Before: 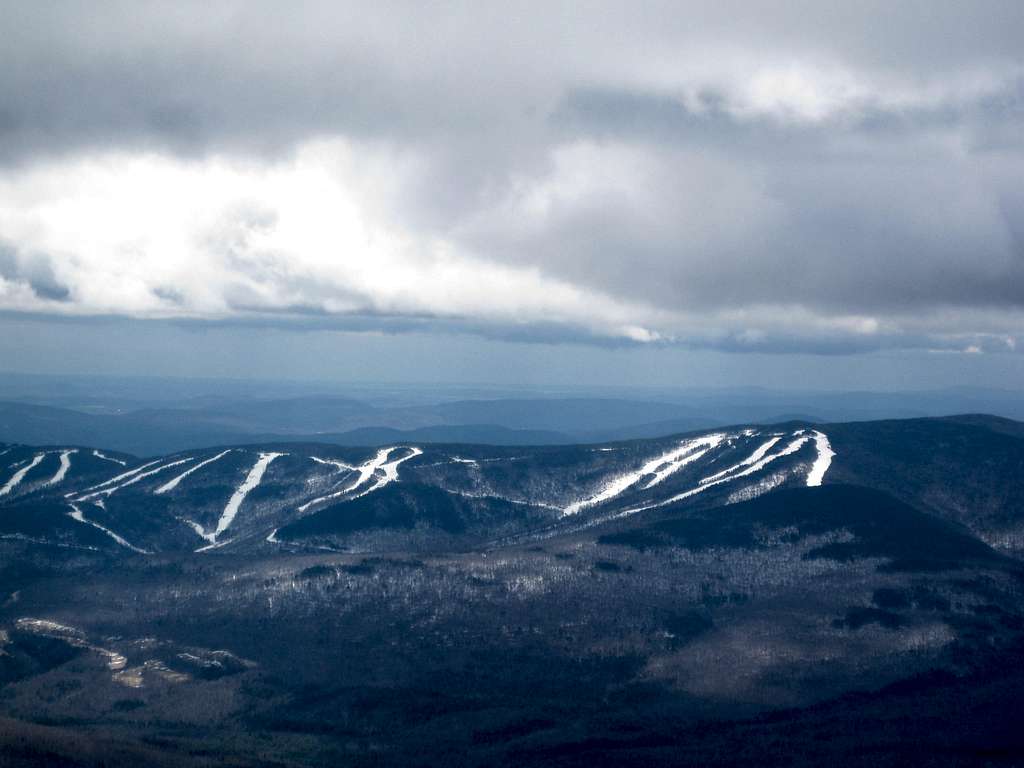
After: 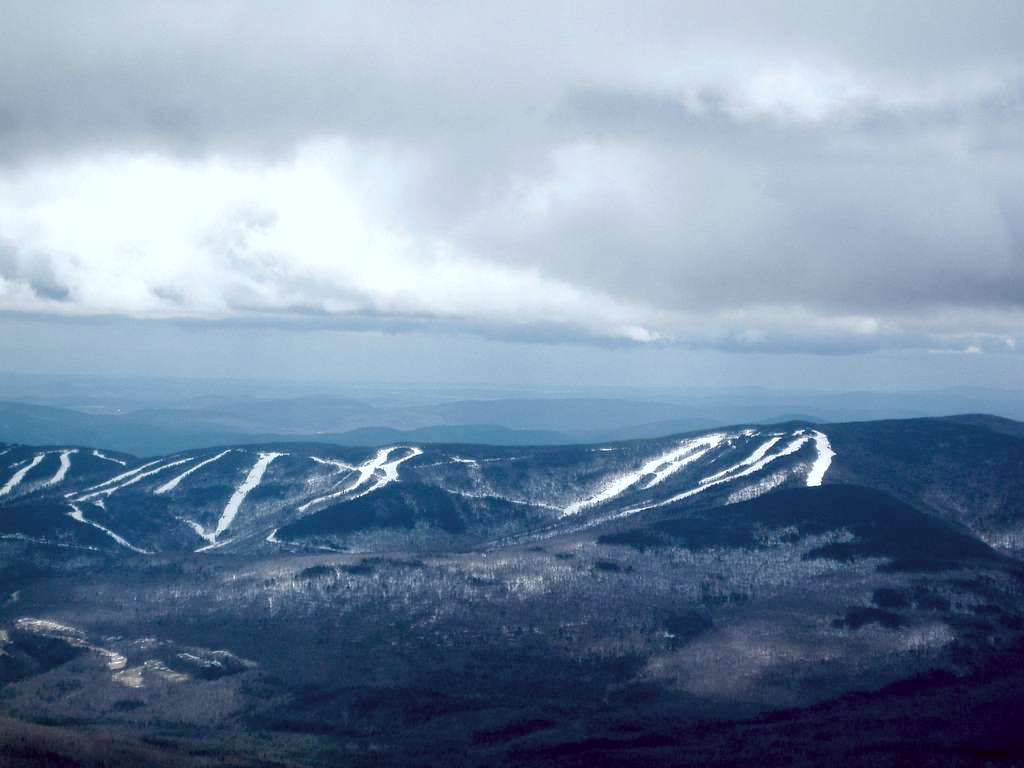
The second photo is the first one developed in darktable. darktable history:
base curve: curves: ch0 [(0, 0) (0.158, 0.273) (0.879, 0.895) (1, 1)], preserve colors none
color correction: highlights a* -3.04, highlights b* -6.58, shadows a* 3.19, shadows b* 5.61
